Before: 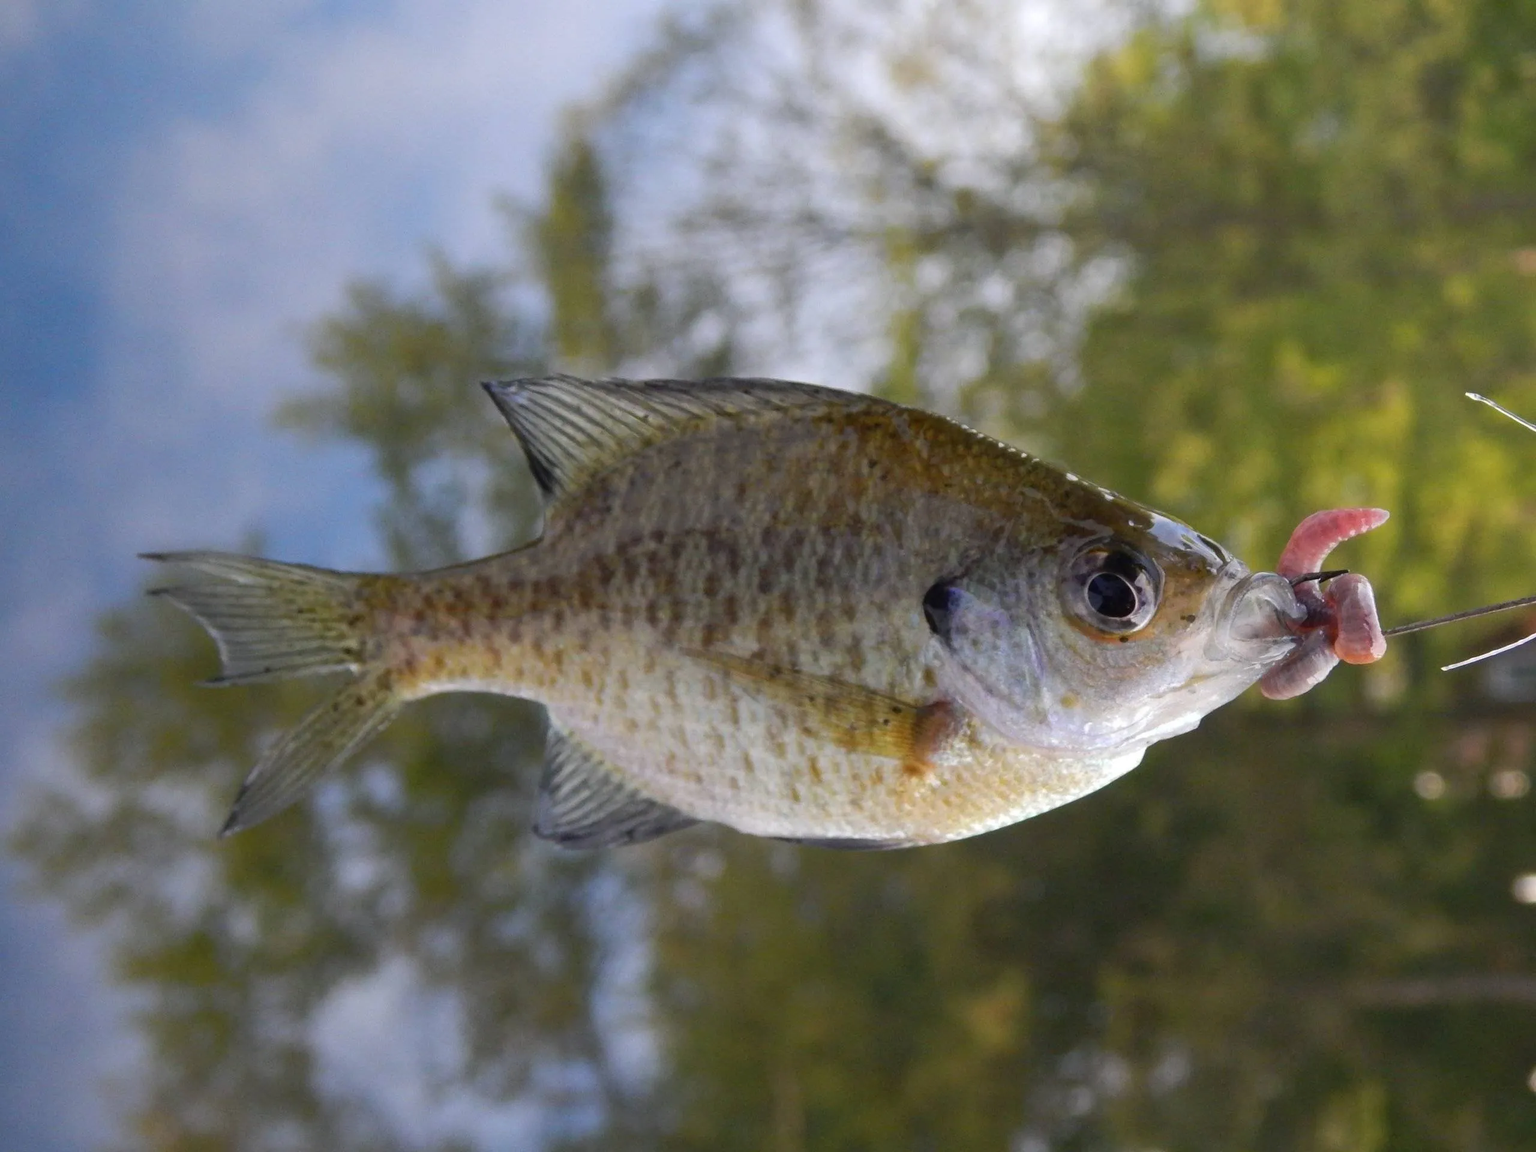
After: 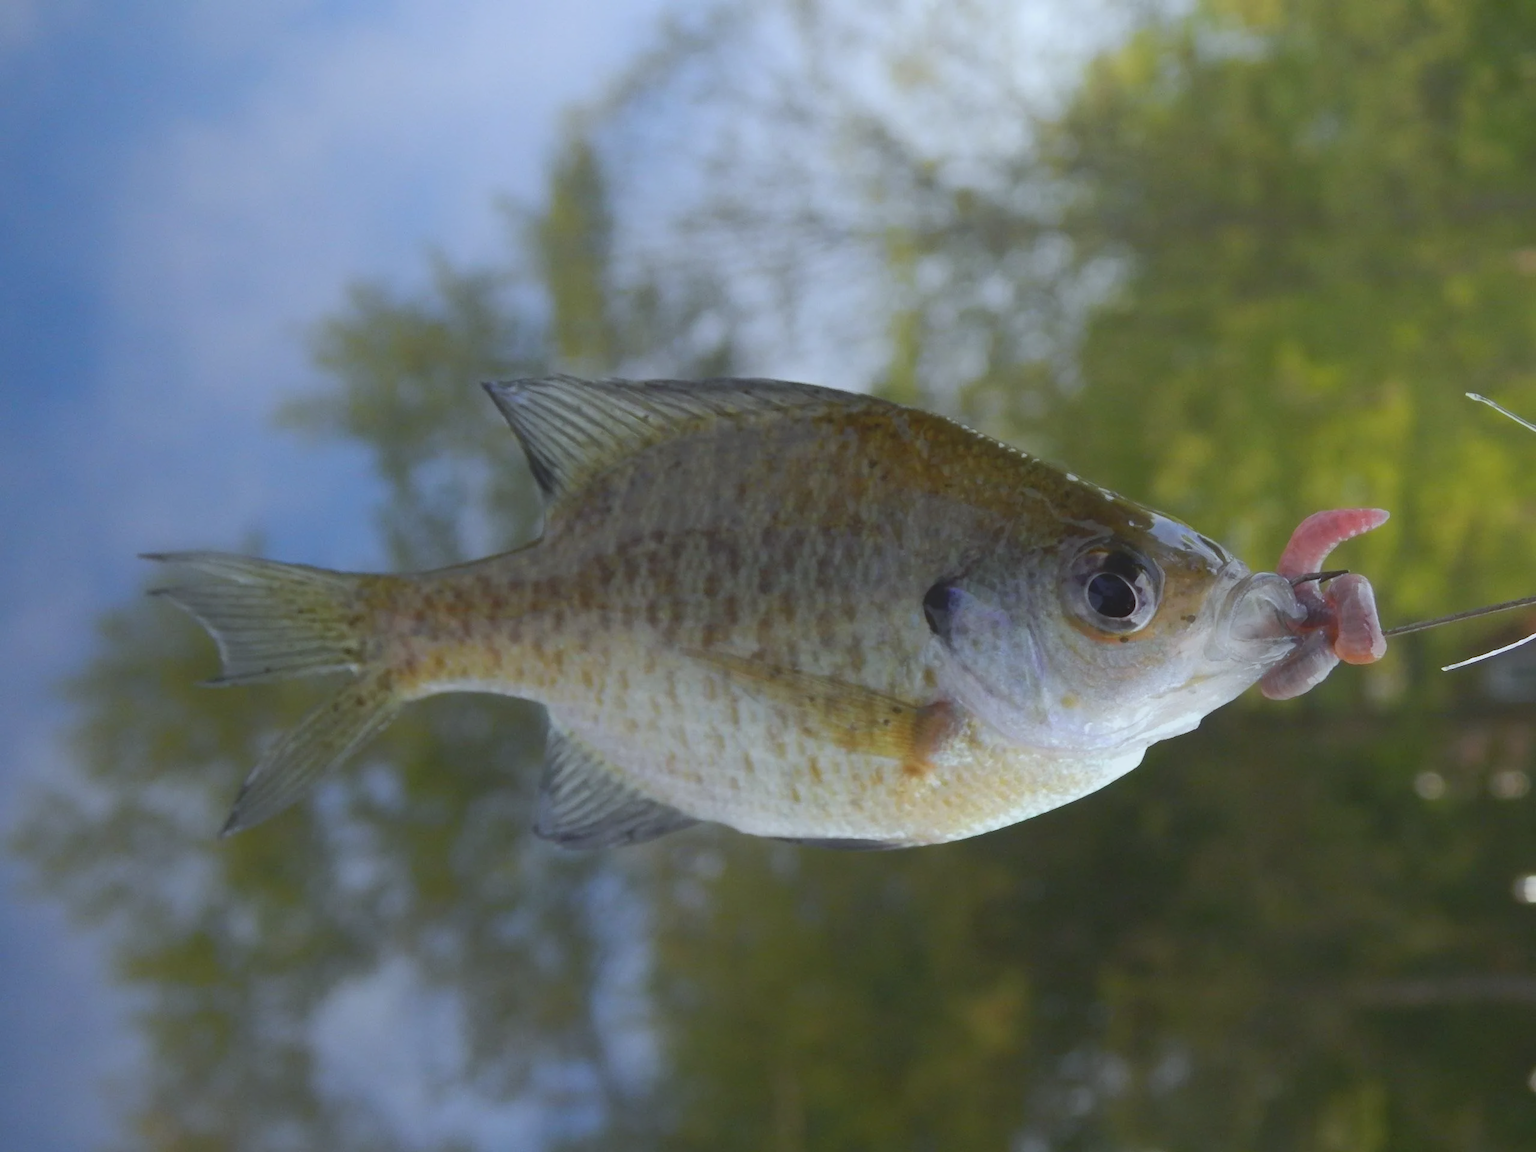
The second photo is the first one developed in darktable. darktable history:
contrast equalizer: octaves 7, y [[0.6 ×6], [0.55 ×6], [0 ×6], [0 ×6], [0 ×6]], mix -1
white balance: red 0.925, blue 1.046
